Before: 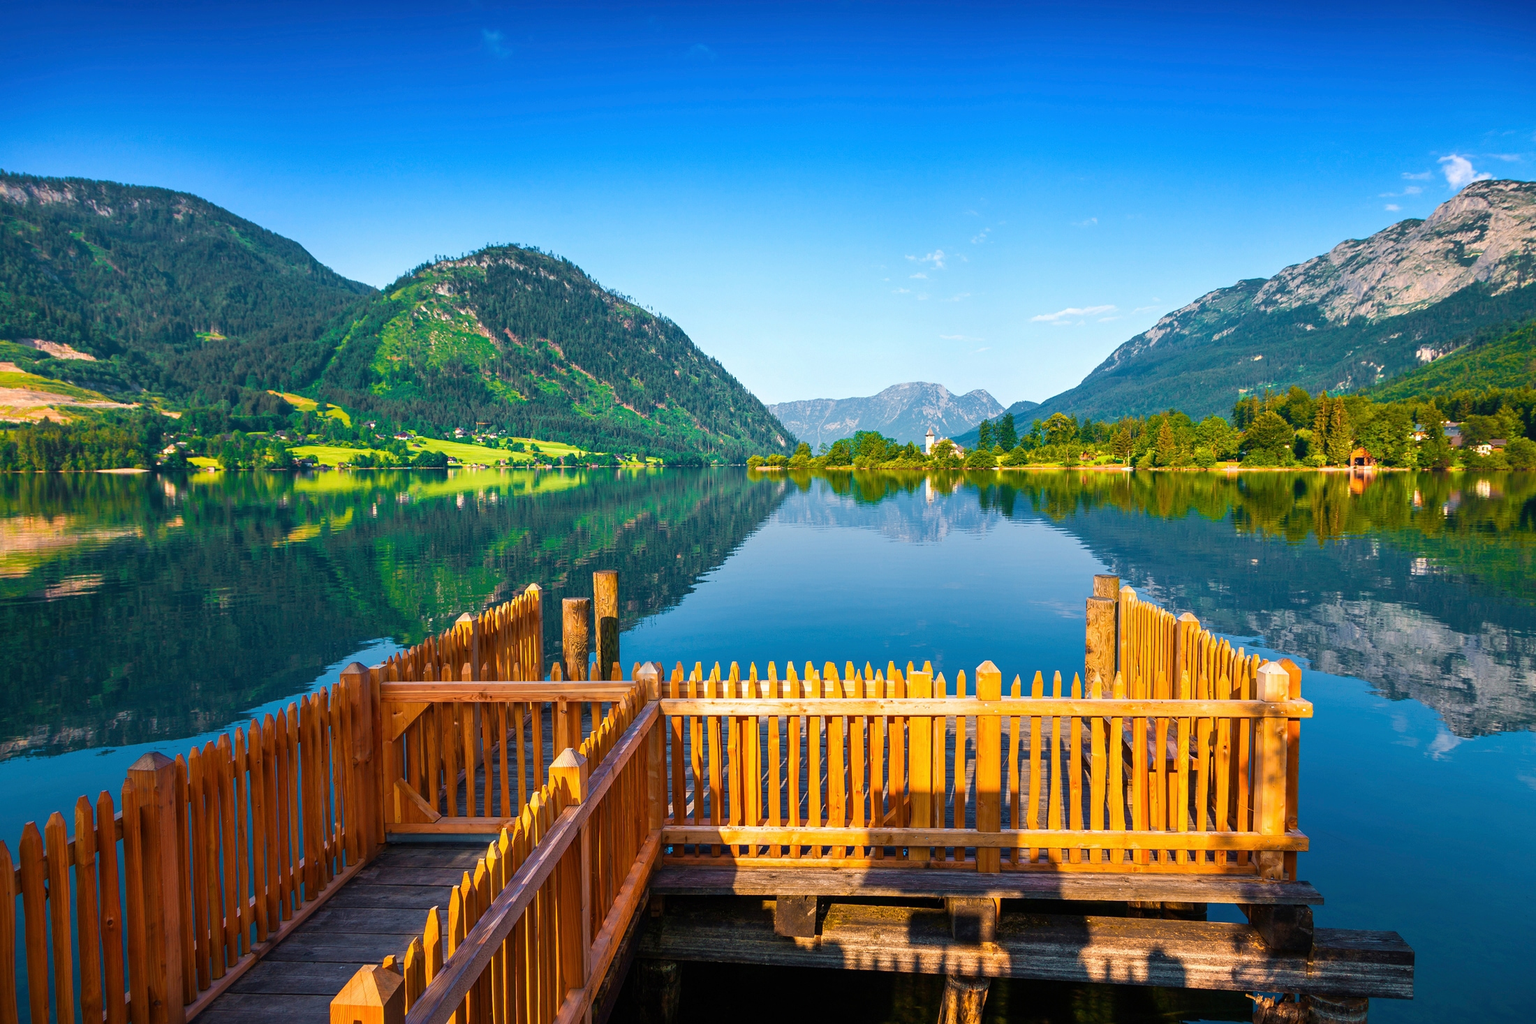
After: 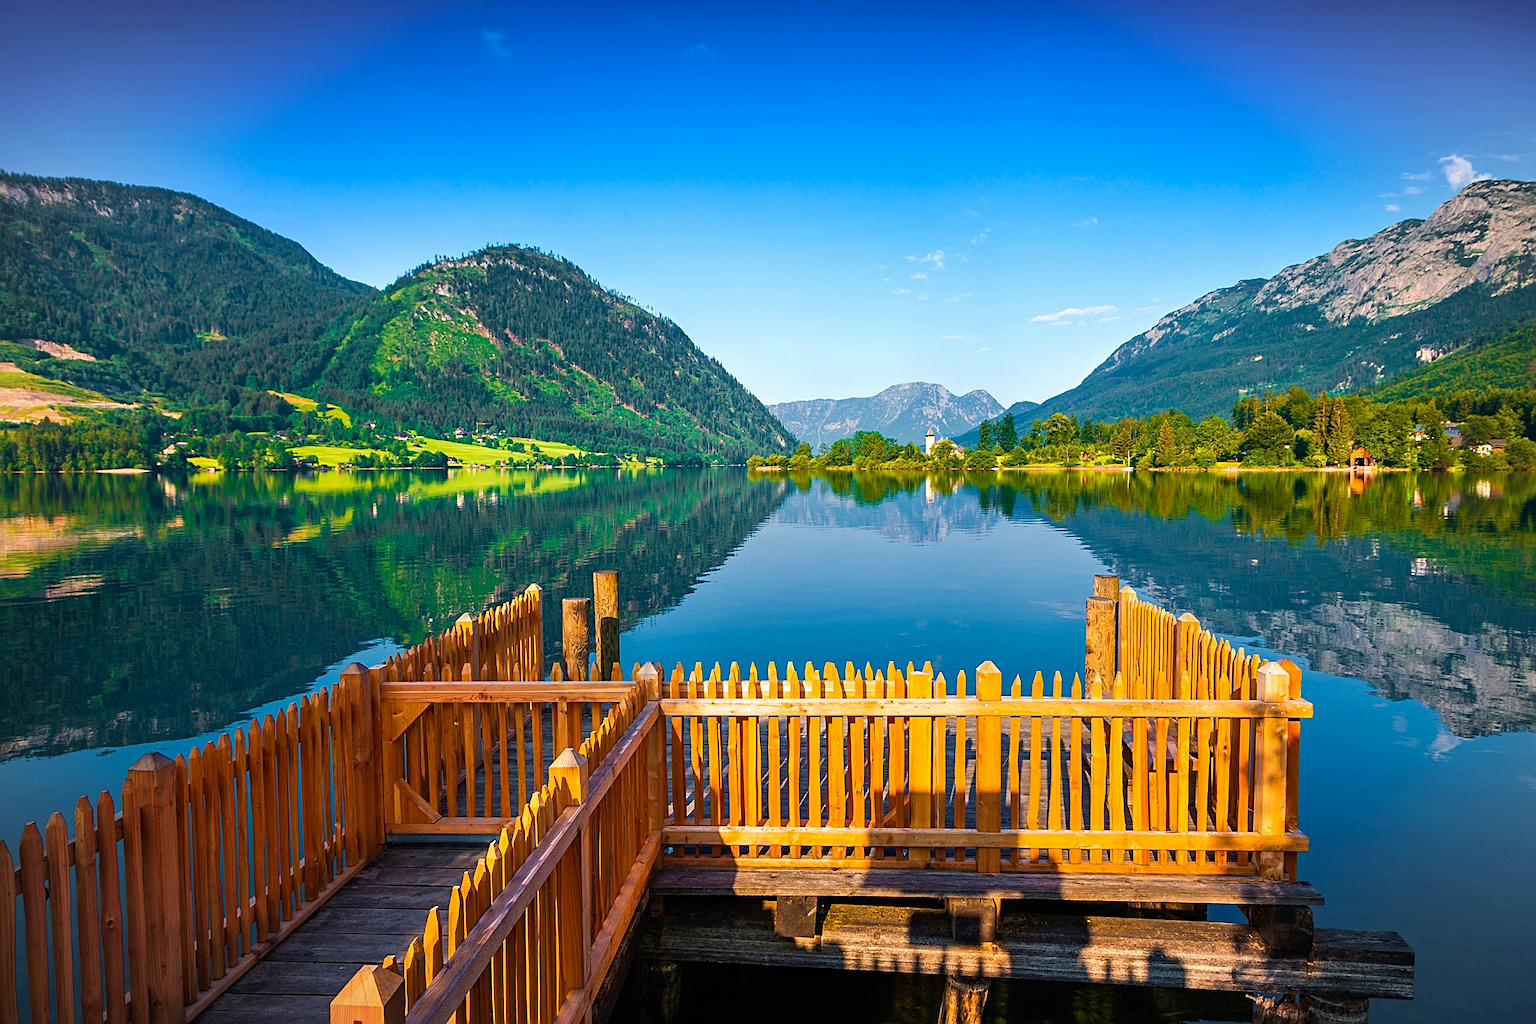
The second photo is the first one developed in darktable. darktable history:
vignetting: fall-off start 91%, fall-off radius 39.39%, brightness -0.182, saturation -0.3, width/height ratio 1.219, shape 1.3, dithering 8-bit output, unbound false
haze removal: compatibility mode true, adaptive false
sharpen: on, module defaults
